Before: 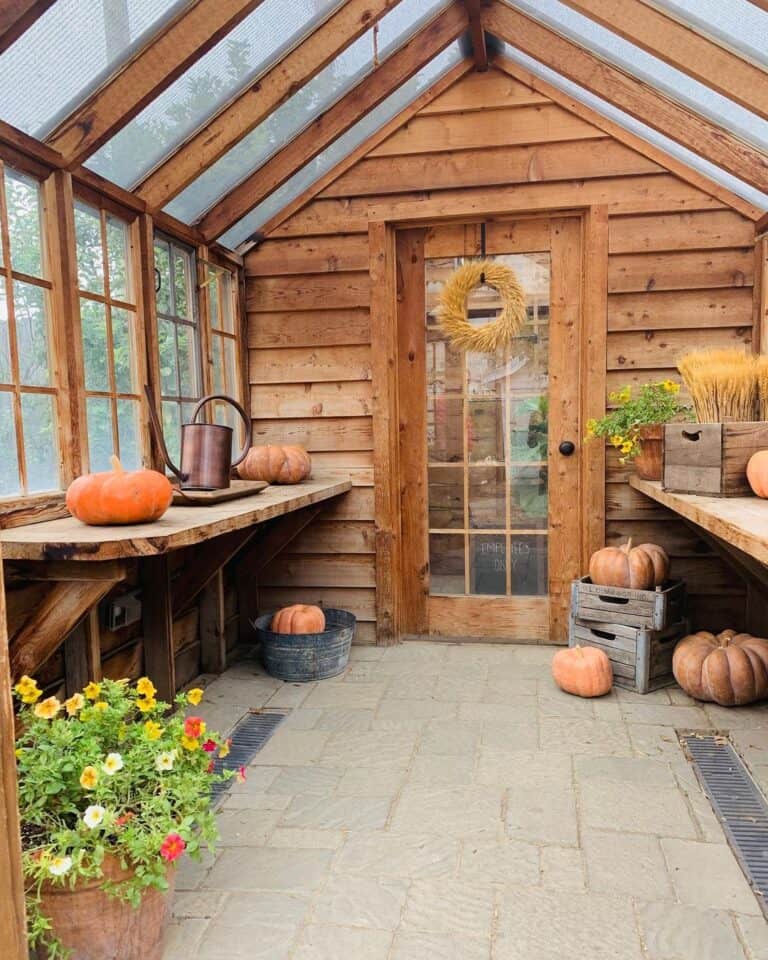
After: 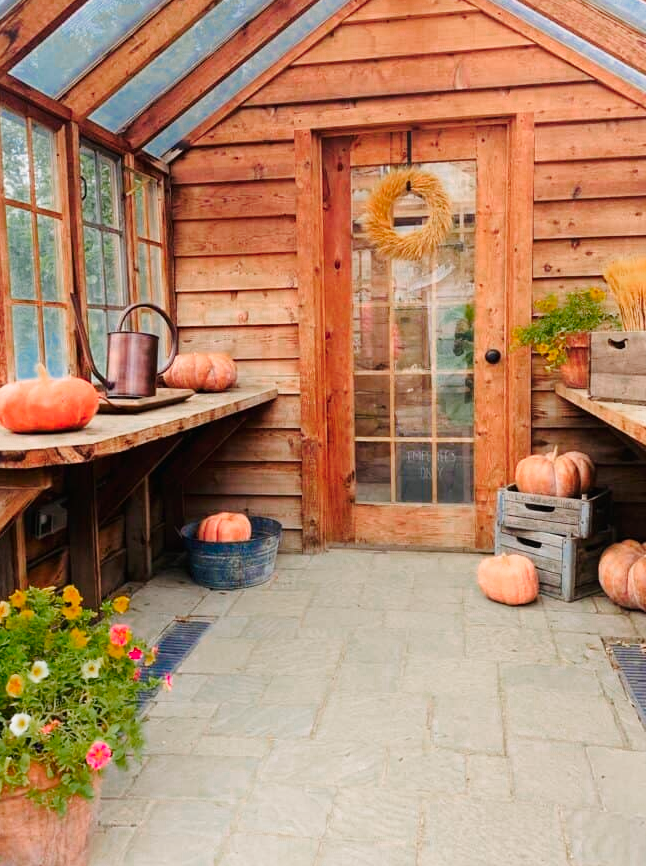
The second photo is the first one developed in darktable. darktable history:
tone curve: curves: ch0 [(0, 0.003) (0.056, 0.041) (0.211, 0.187) (0.482, 0.519) (0.836, 0.864) (0.997, 0.984)]; ch1 [(0, 0) (0.276, 0.206) (0.393, 0.364) (0.482, 0.471) (0.506, 0.5) (0.523, 0.523) (0.572, 0.604) (0.635, 0.665) (0.695, 0.759) (1, 1)]; ch2 [(0, 0) (0.438, 0.456) (0.473, 0.47) (0.503, 0.503) (0.536, 0.527) (0.562, 0.584) (0.612, 0.61) (0.679, 0.72) (1, 1)], preserve colors none
crop and rotate: left 9.661%, top 9.609%, right 6.096%, bottom 0.142%
color zones: curves: ch0 [(0, 0.553) (0.123, 0.58) (0.23, 0.419) (0.468, 0.155) (0.605, 0.132) (0.723, 0.063) (0.833, 0.172) (0.921, 0.468)]; ch1 [(0.025, 0.645) (0.229, 0.584) (0.326, 0.551) (0.537, 0.446) (0.599, 0.911) (0.708, 1) (0.805, 0.944)]; ch2 [(0.086, 0.468) (0.254, 0.464) (0.638, 0.564) (0.702, 0.592) (0.768, 0.564)]
